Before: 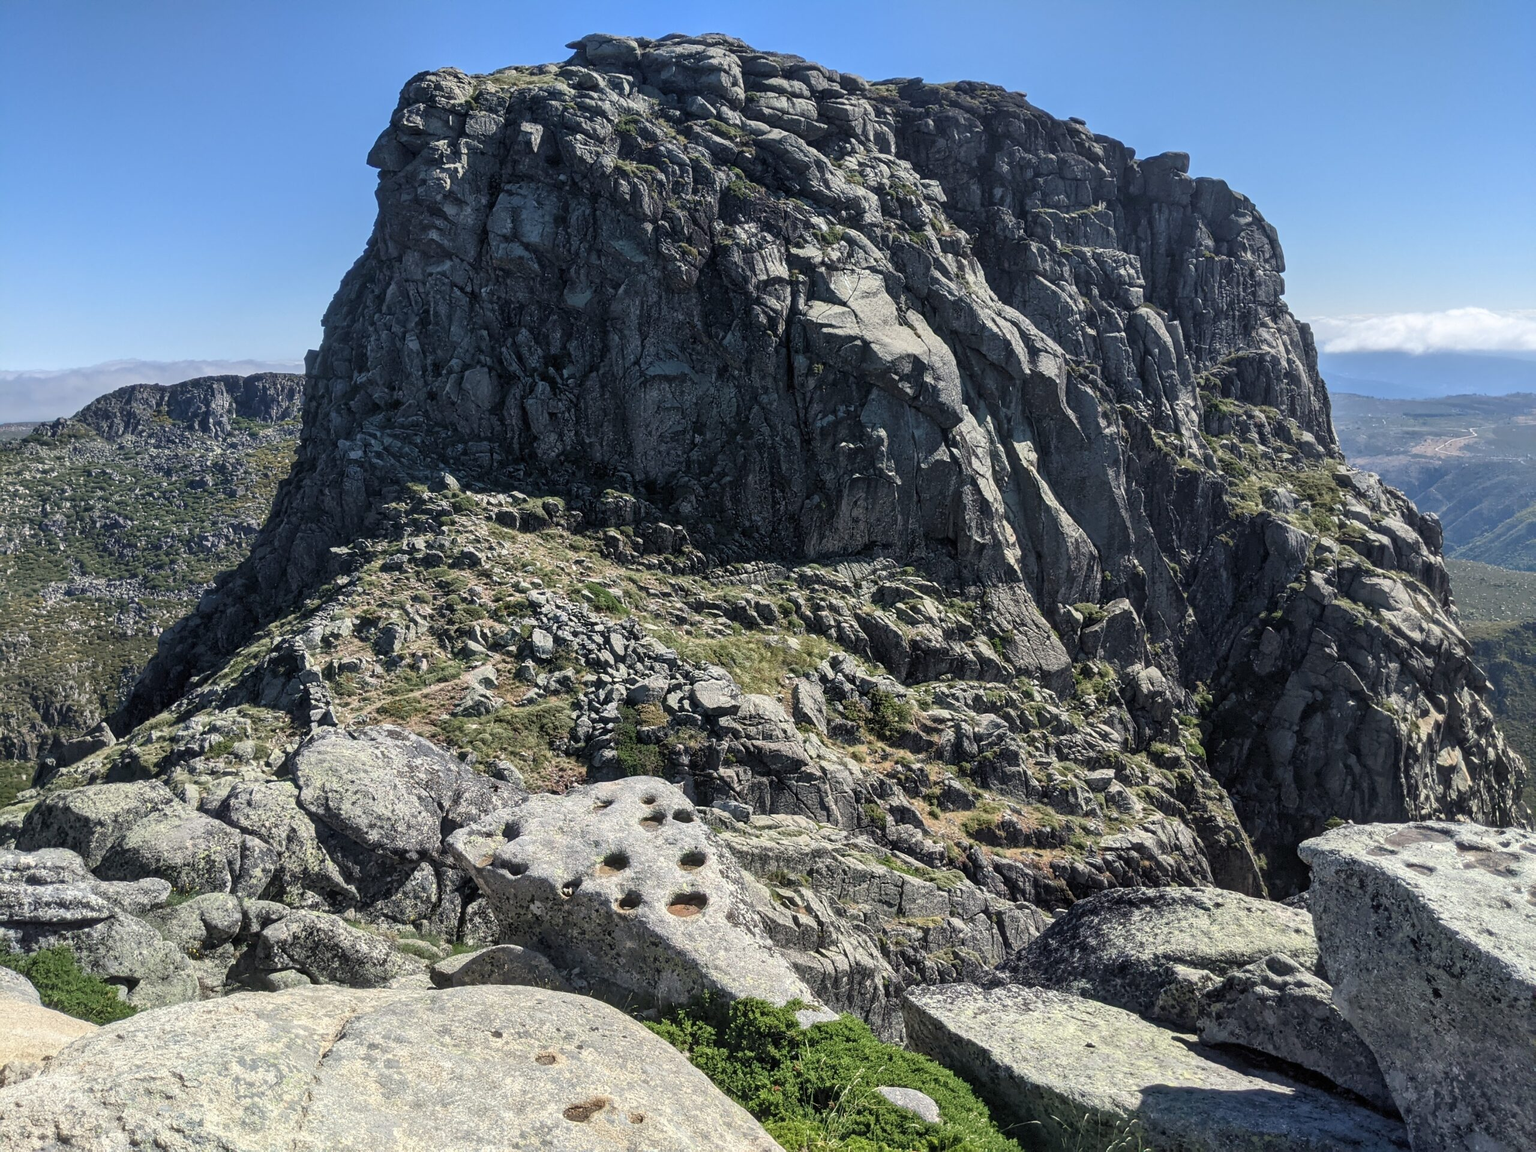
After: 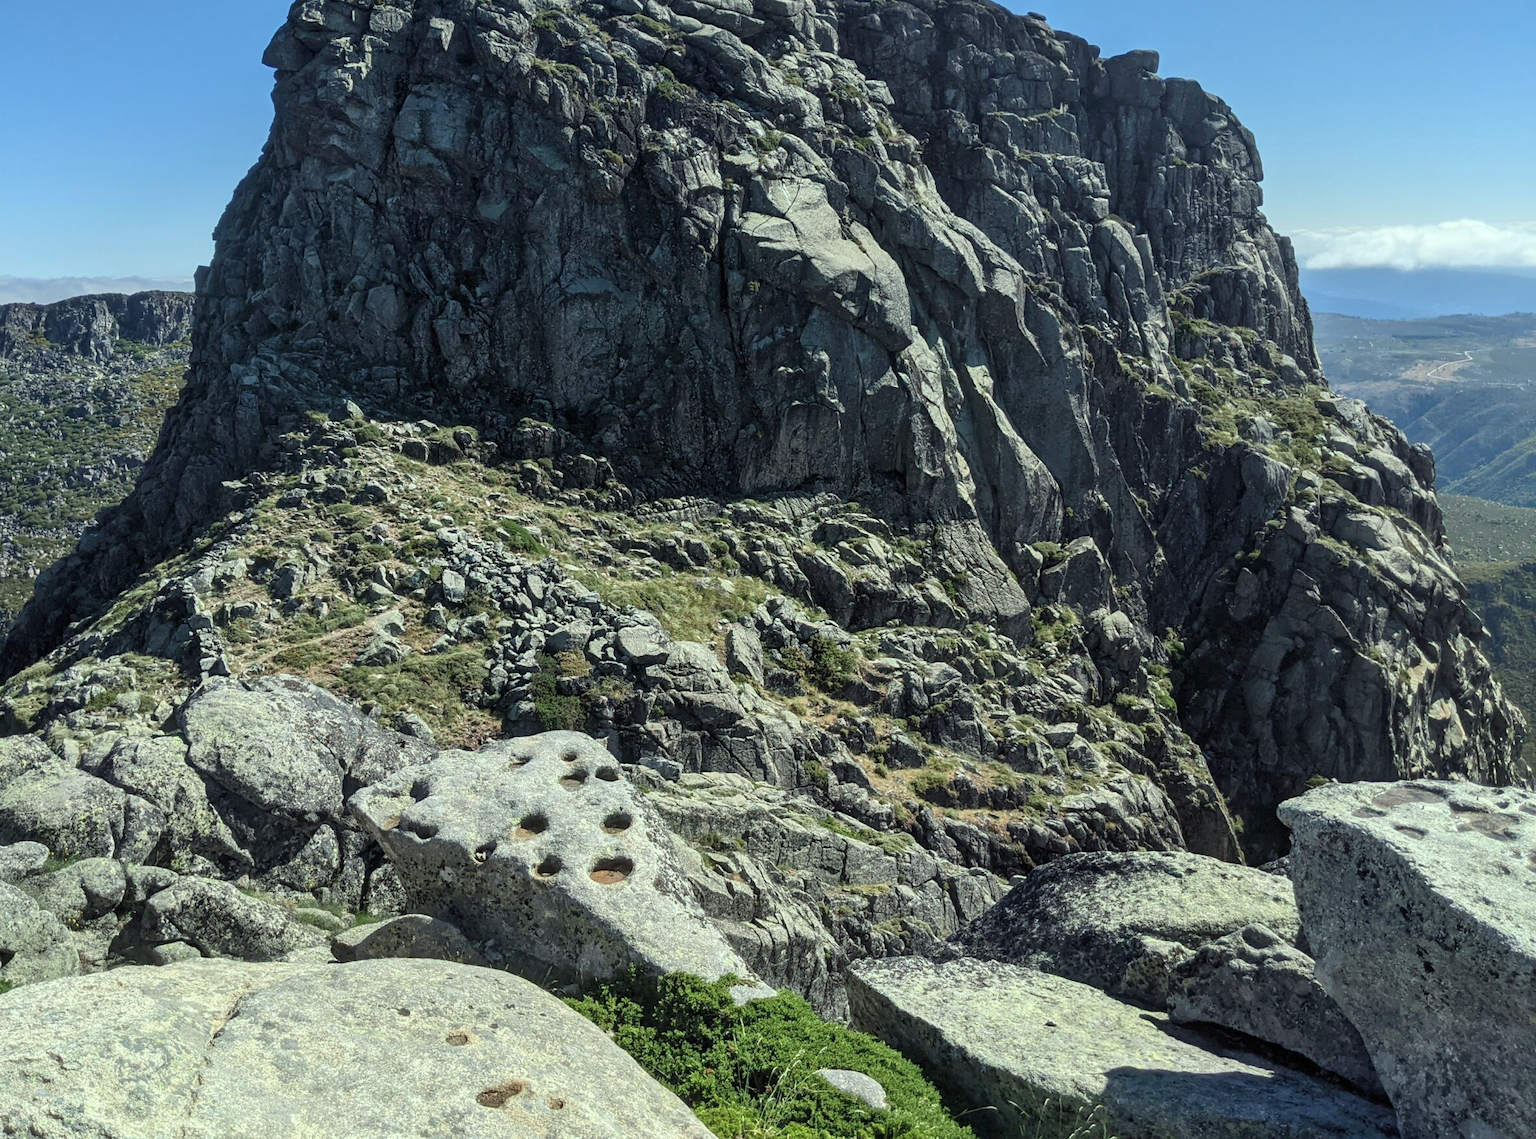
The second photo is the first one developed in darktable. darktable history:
crop and rotate: left 8.262%, top 9.226%
color correction: highlights a* -8, highlights b* 3.1
